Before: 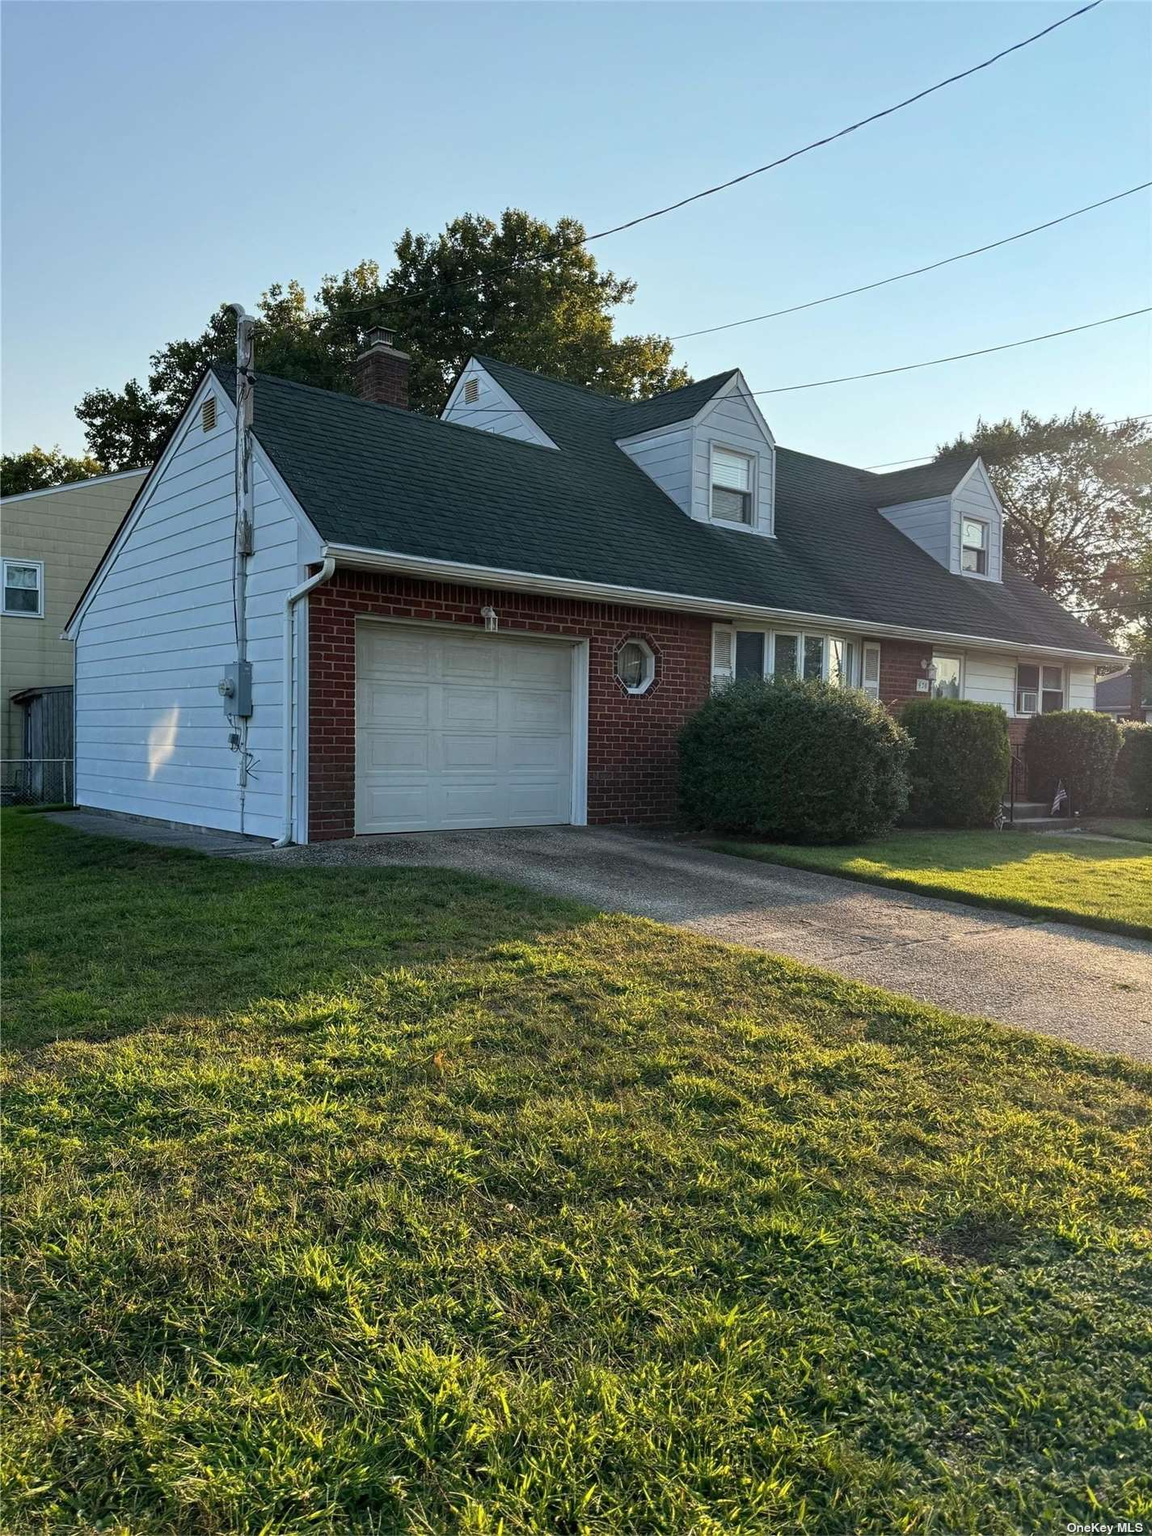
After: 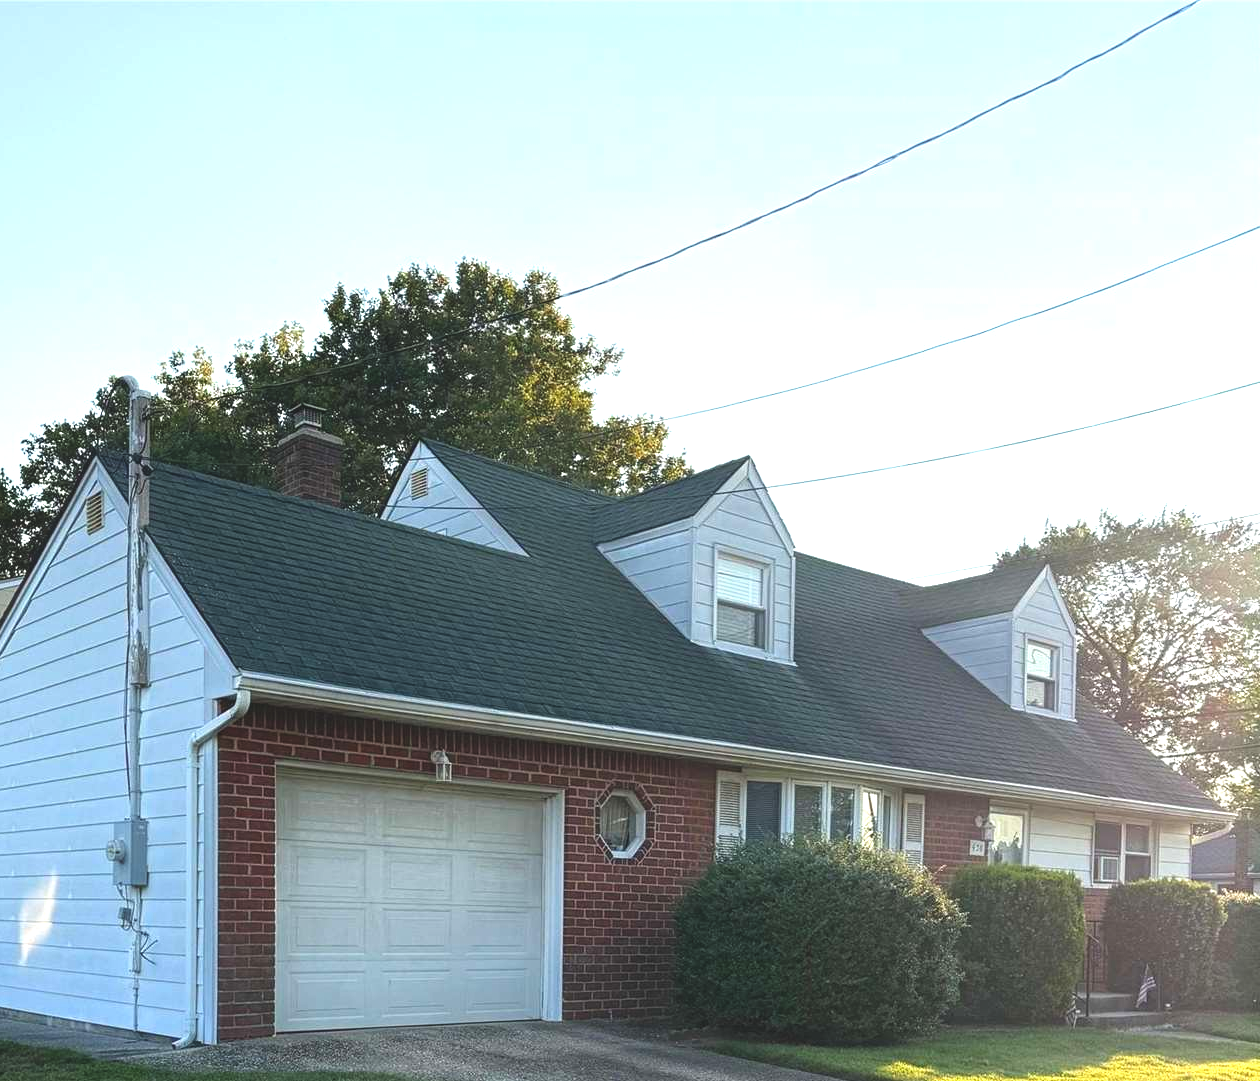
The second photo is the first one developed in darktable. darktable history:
crop and rotate: left 11.523%, bottom 43.074%
exposure: black level correction -0.005, exposure 1.002 EV, compensate exposure bias true, compensate highlight preservation false
contrast equalizer: octaves 7, y [[0.439, 0.44, 0.442, 0.457, 0.493, 0.498], [0.5 ×6], [0.5 ×6], [0 ×6], [0 ×6]]
